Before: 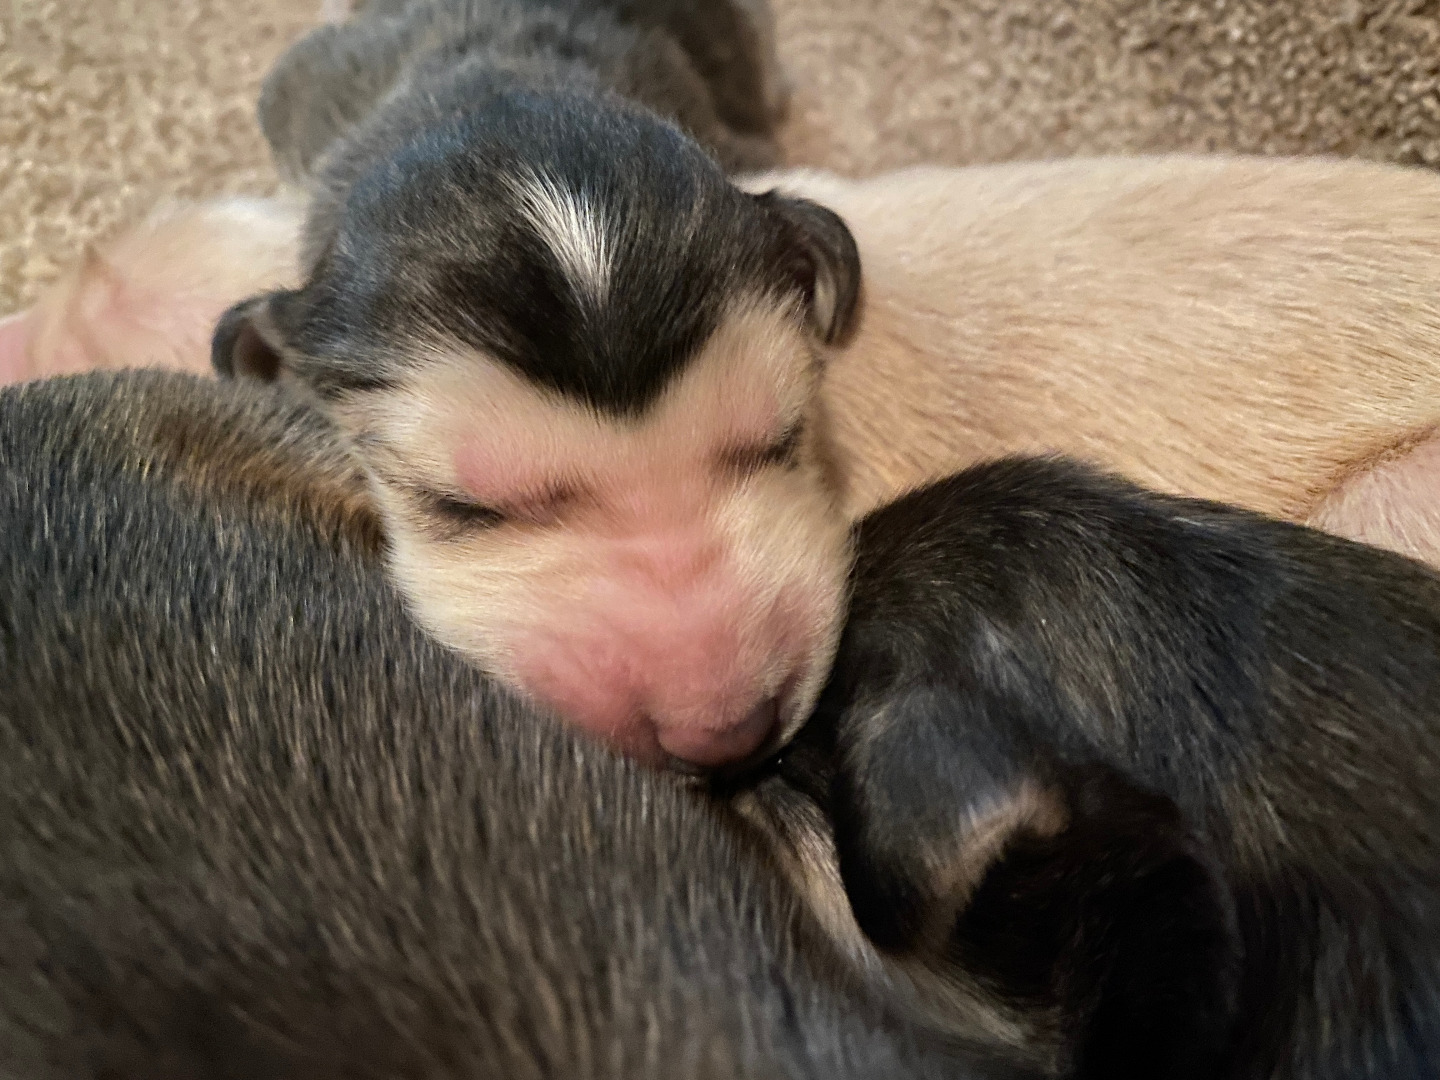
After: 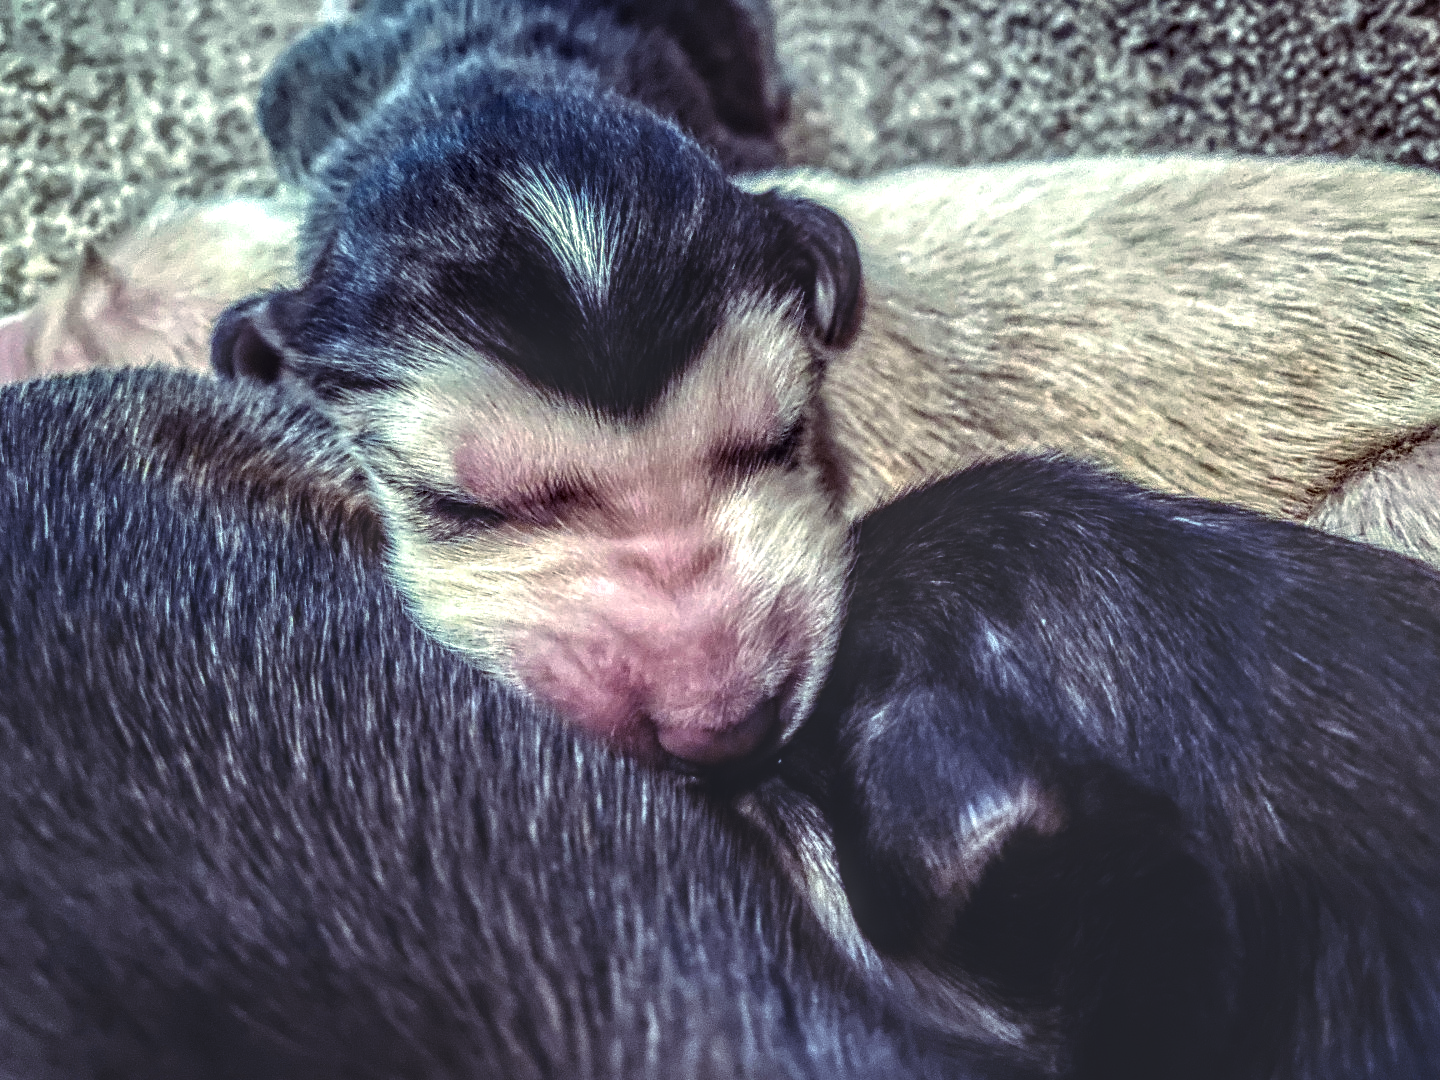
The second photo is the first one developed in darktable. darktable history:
color balance rgb: linear chroma grading › shadows 16%, perceptual saturation grading › global saturation 8%, perceptual saturation grading › shadows 4%, perceptual brilliance grading › global brilliance 2%, perceptual brilliance grading › highlights 8%, perceptual brilliance grading › shadows -4%, global vibrance 16%, saturation formula JzAzBz (2021)
local contrast: highlights 0%, shadows 0%, detail 300%, midtone range 0.3
rgb curve: curves: ch0 [(0, 0.186) (0.314, 0.284) (0.576, 0.466) (0.805, 0.691) (0.936, 0.886)]; ch1 [(0, 0.186) (0.314, 0.284) (0.581, 0.534) (0.771, 0.746) (0.936, 0.958)]; ch2 [(0, 0.216) (0.275, 0.39) (1, 1)], mode RGB, independent channels, compensate middle gray true, preserve colors none
